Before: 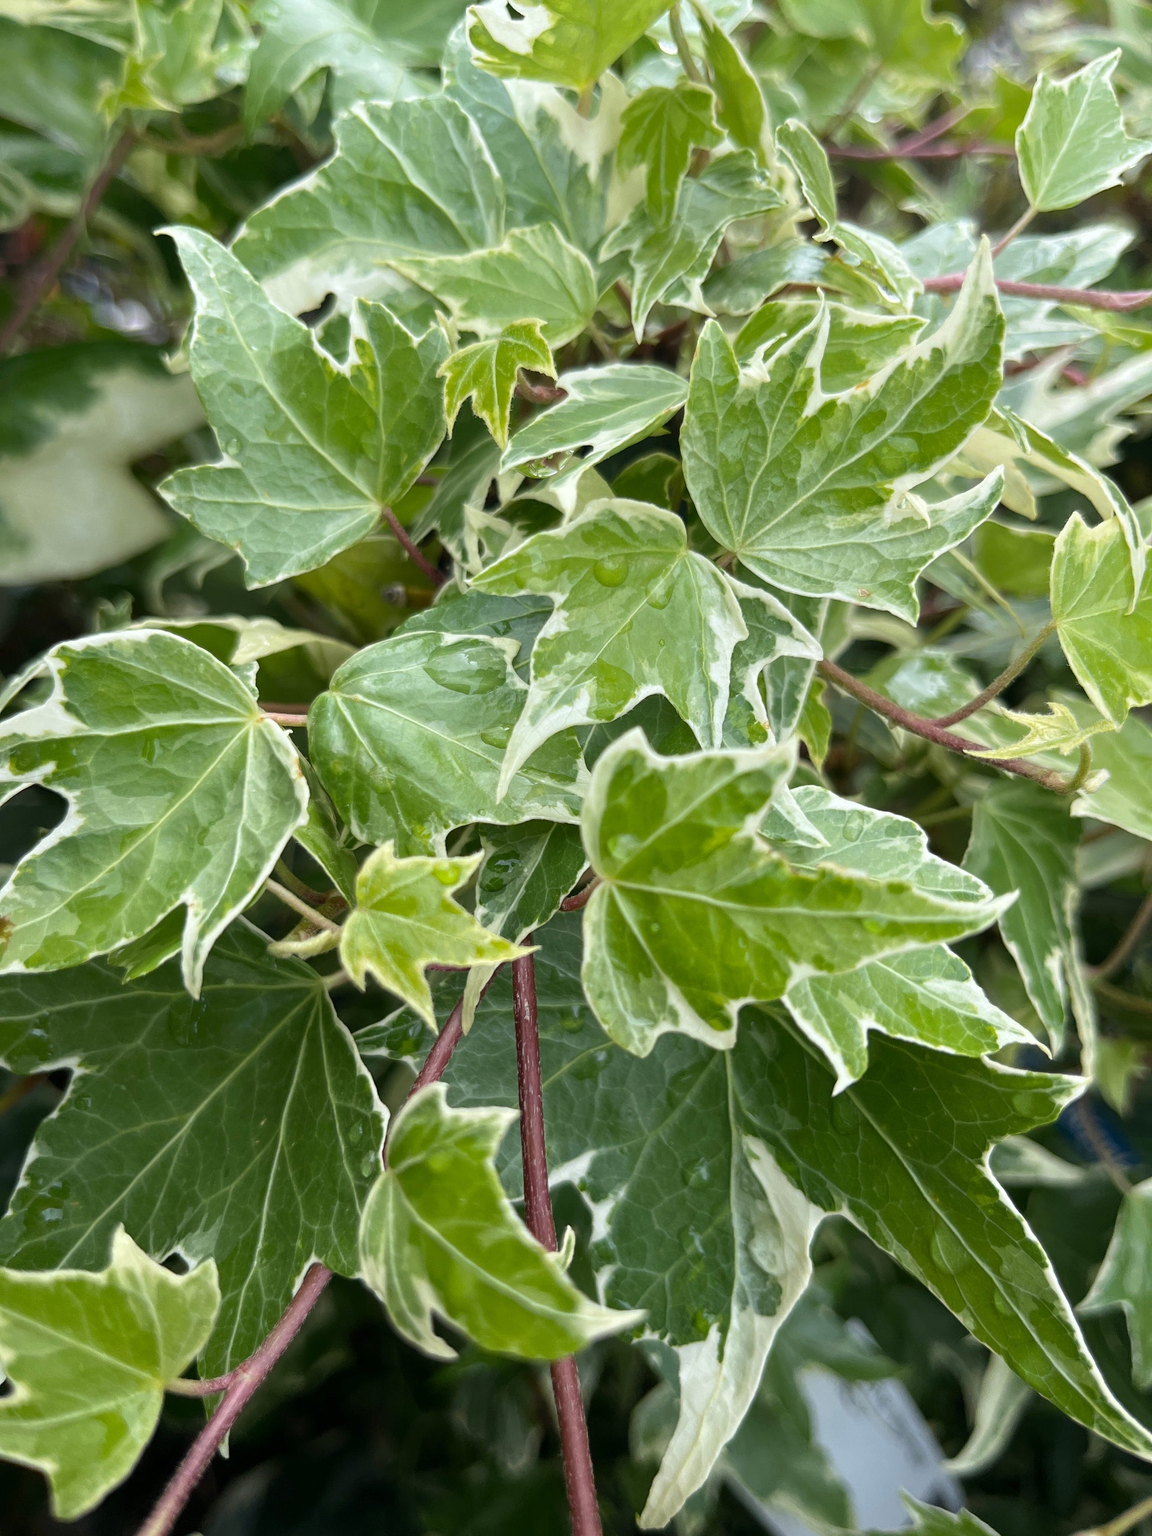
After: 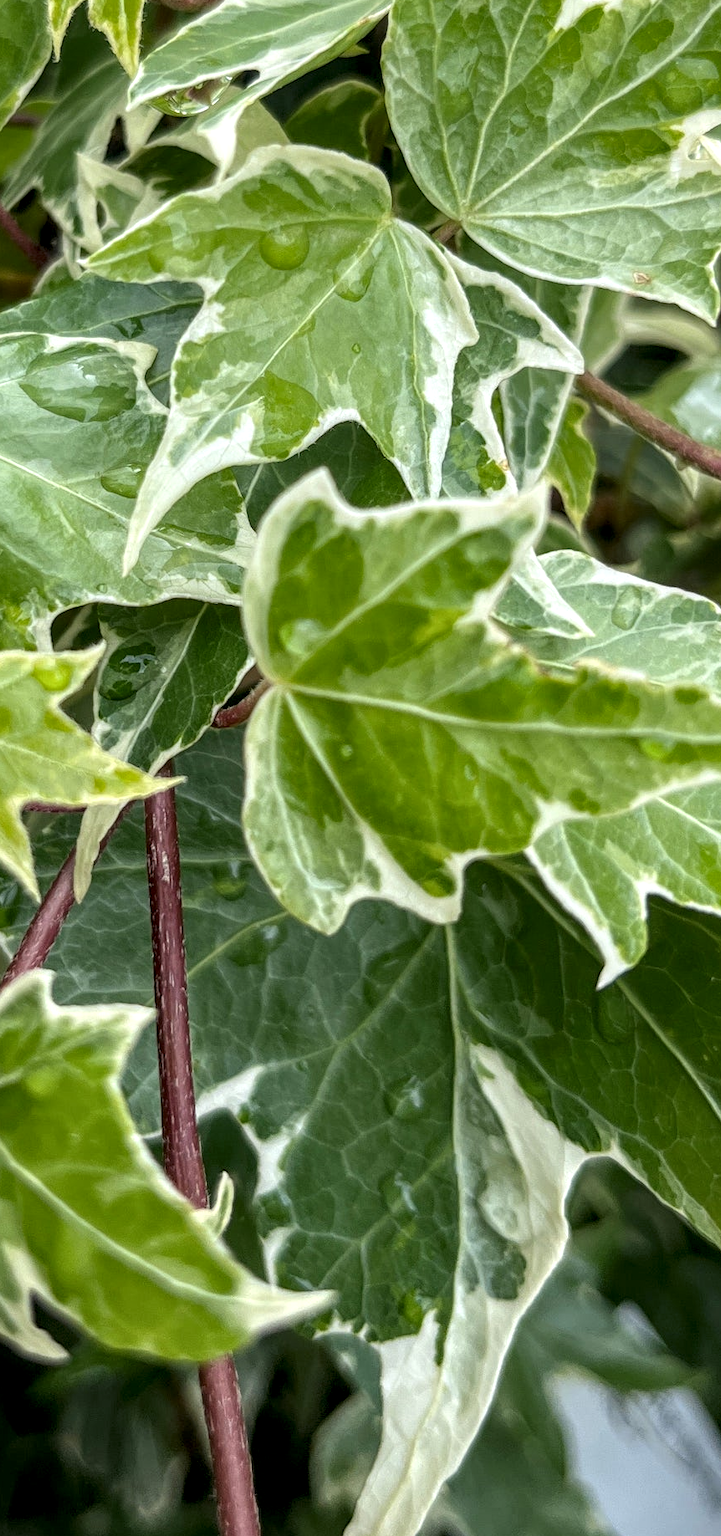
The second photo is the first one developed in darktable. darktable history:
crop: left 35.596%, top 25.803%, right 20.029%, bottom 3.398%
local contrast: highlights 23%, detail 150%
